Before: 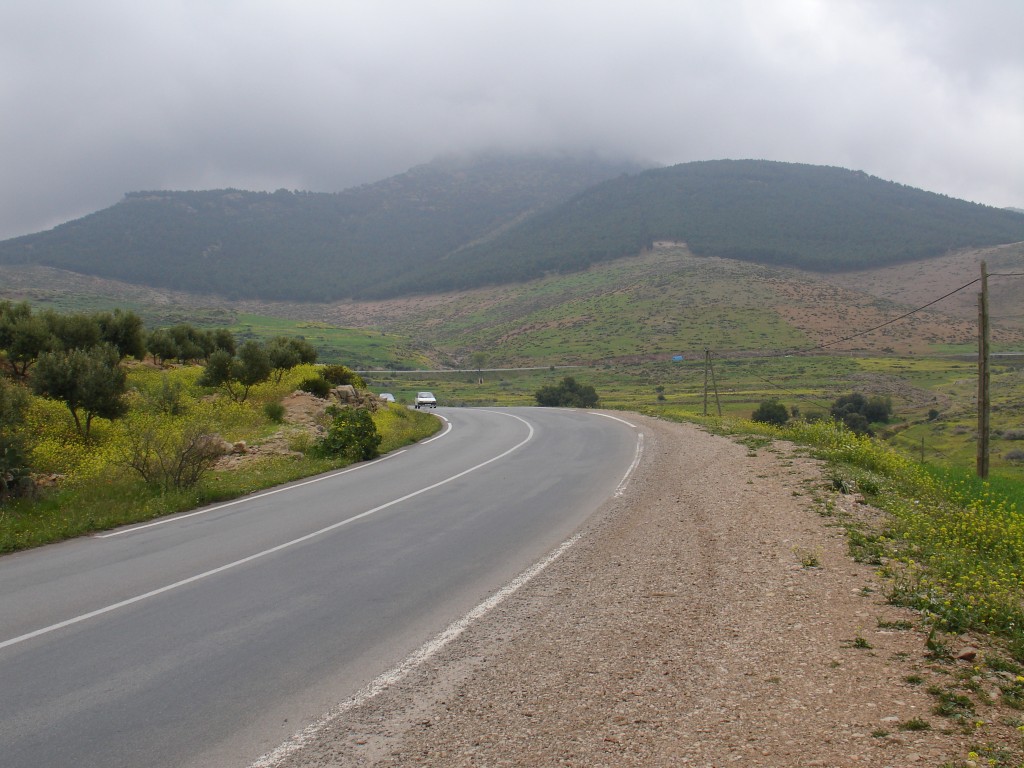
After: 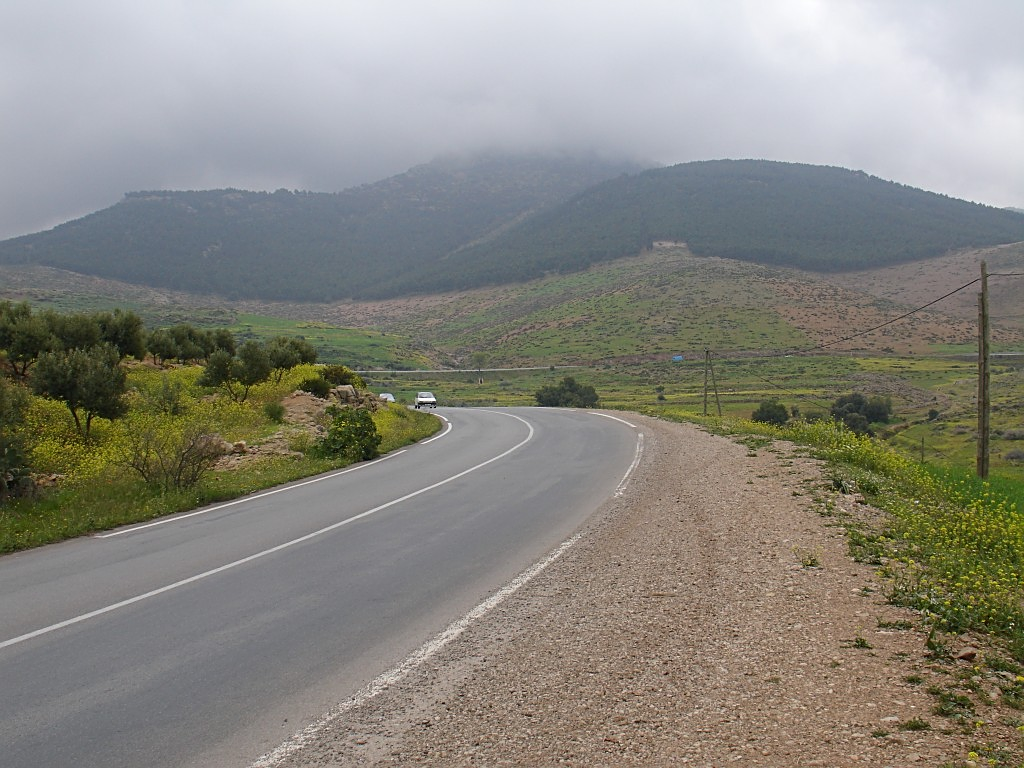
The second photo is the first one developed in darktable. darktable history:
contrast equalizer: octaves 7, y [[0.5, 0.5, 0.472, 0.5, 0.5, 0.5], [0.5 ×6], [0.5 ×6], [0 ×6], [0 ×6]]
sharpen: on, module defaults
